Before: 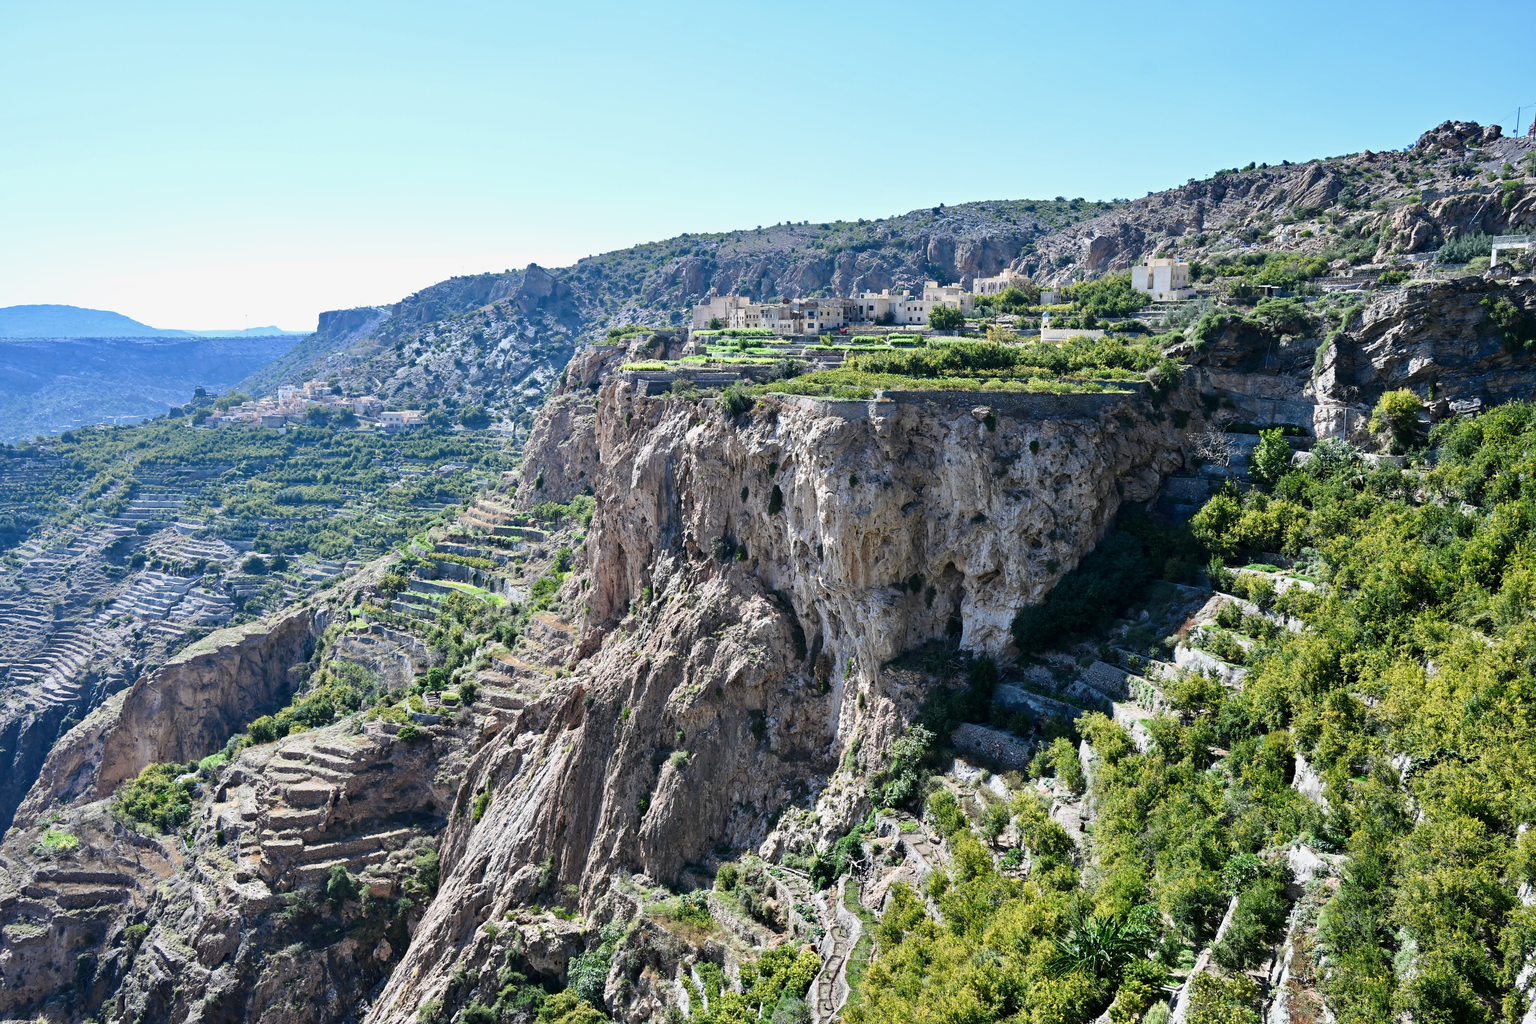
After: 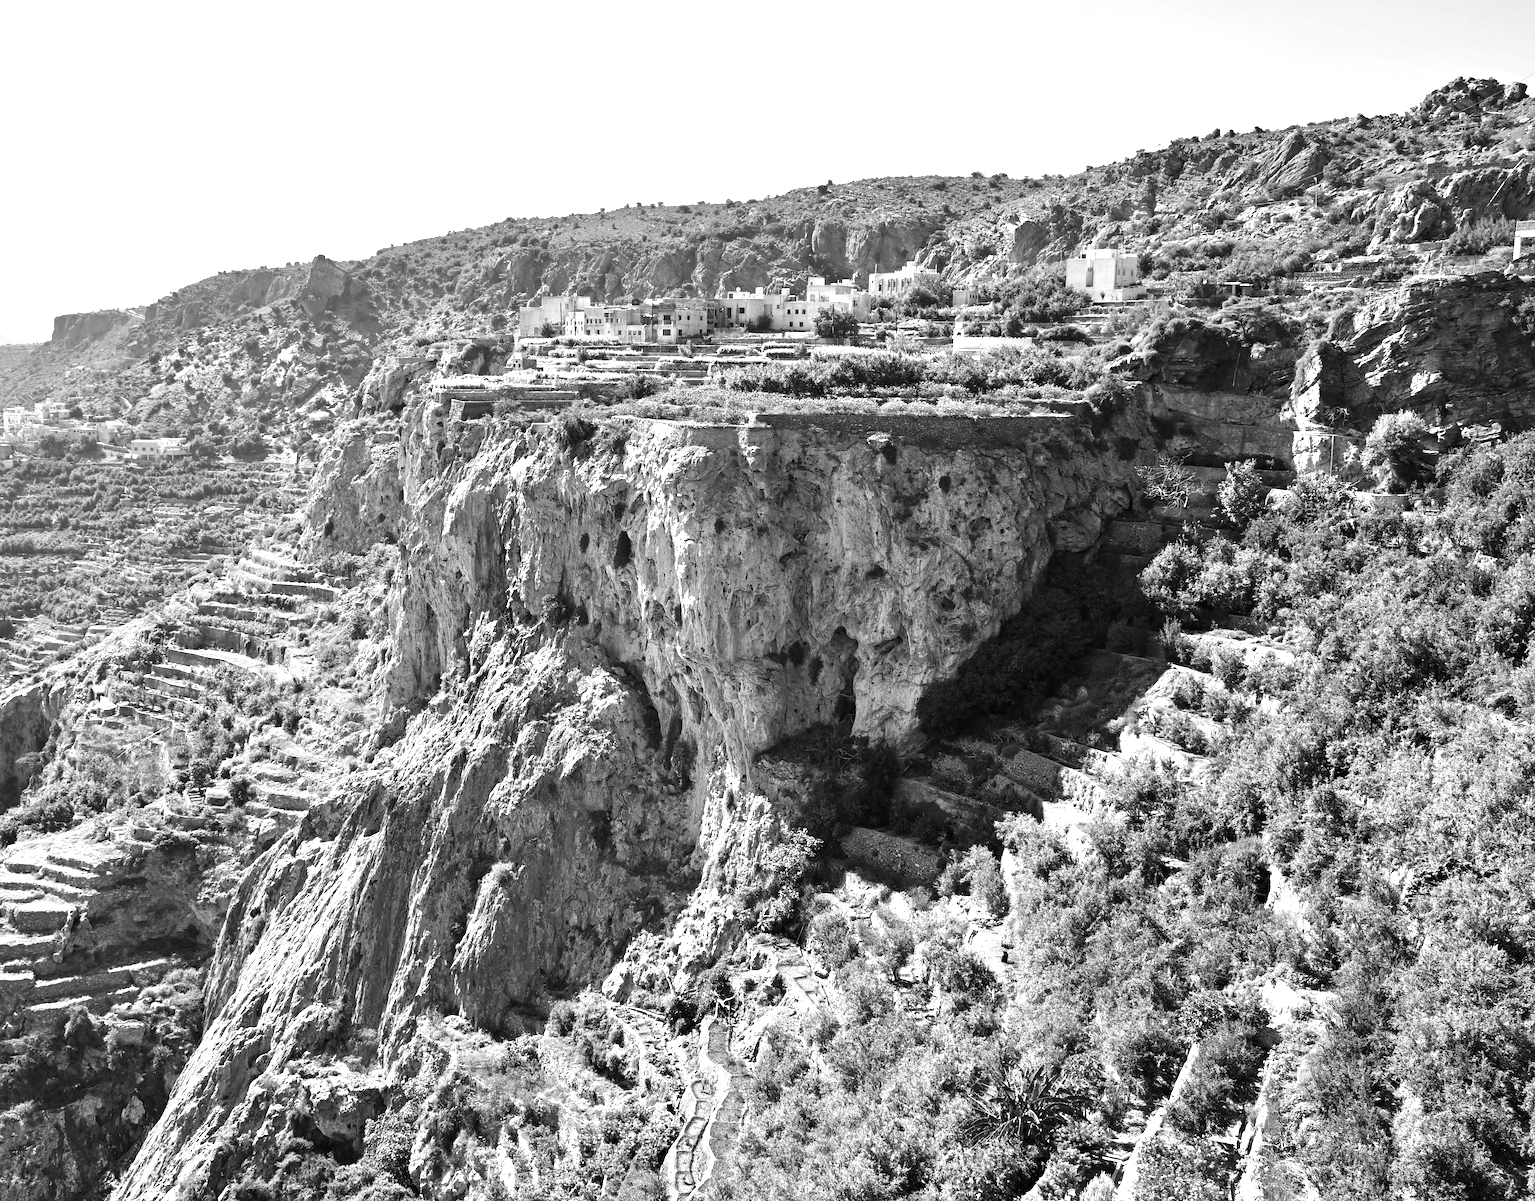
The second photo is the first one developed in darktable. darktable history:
monochrome: on, module defaults
exposure: black level correction 0, exposure 0.68 EV, compensate exposure bias true, compensate highlight preservation false
crop and rotate: left 17.959%, top 5.771%, right 1.742%
